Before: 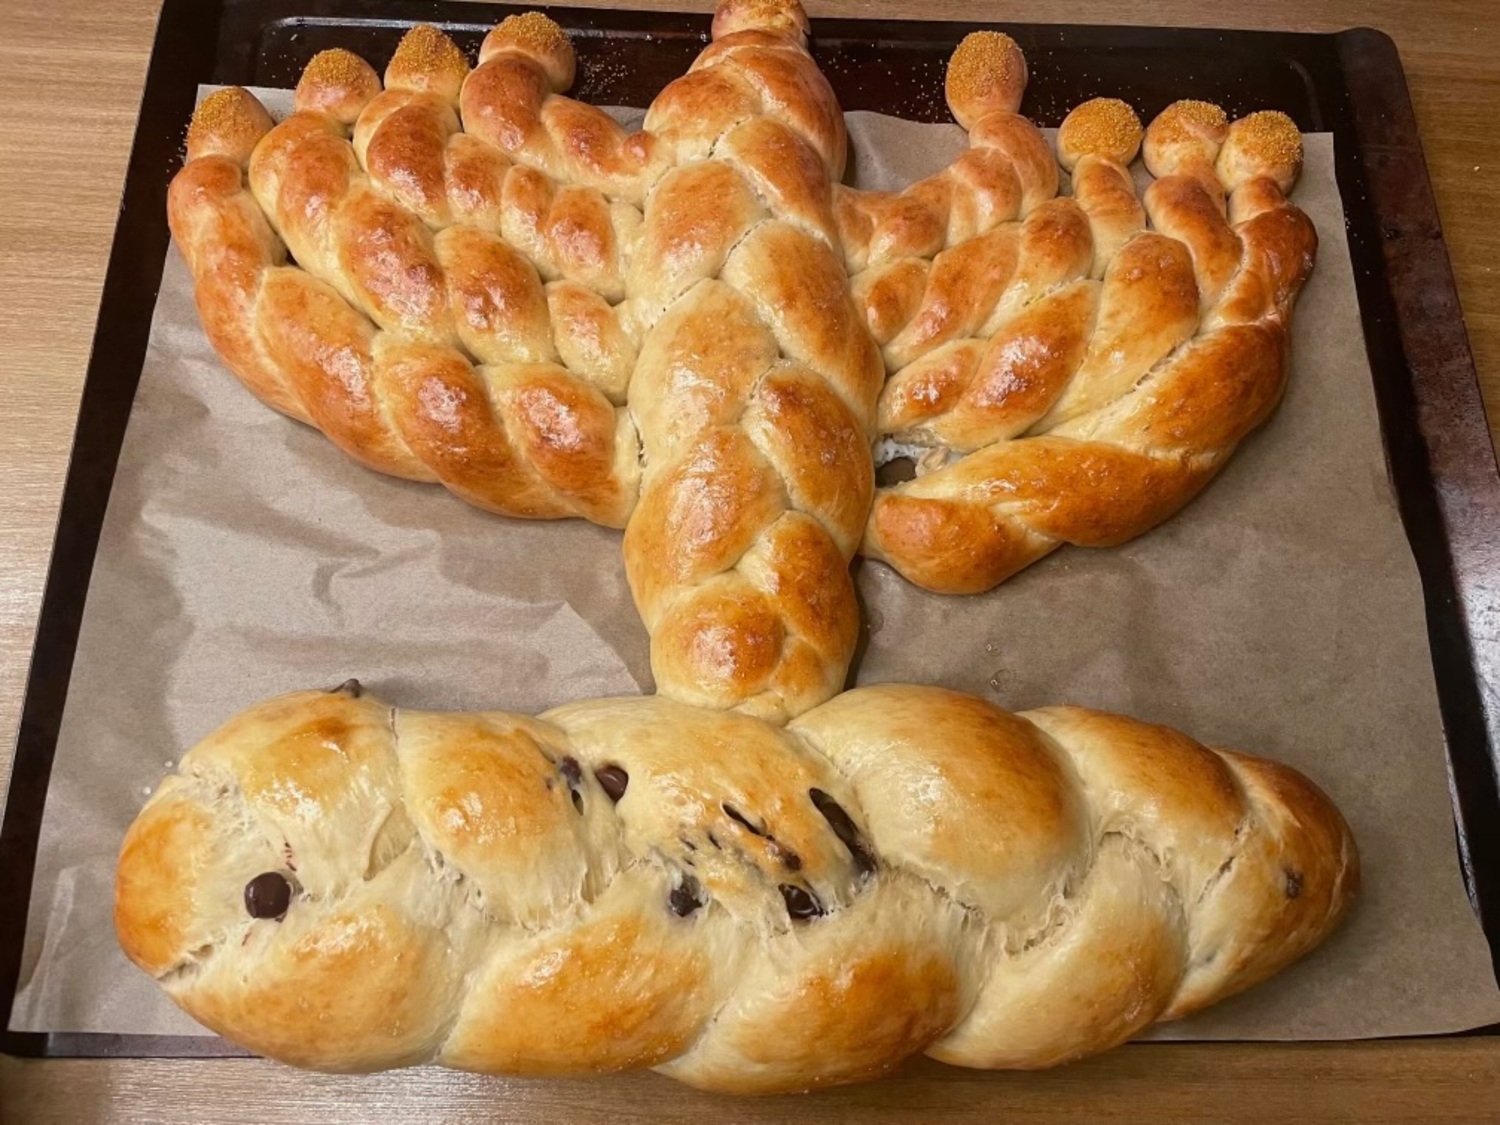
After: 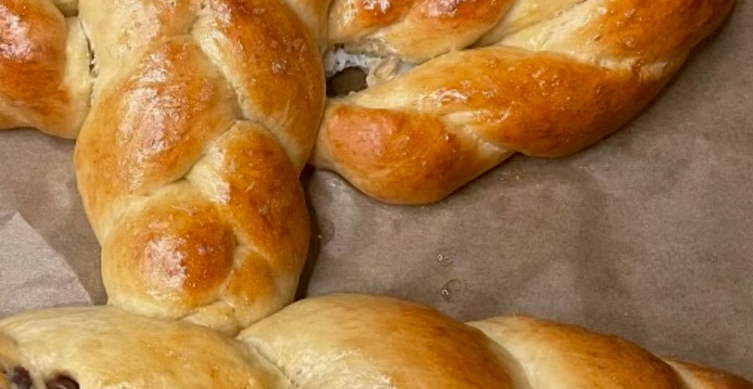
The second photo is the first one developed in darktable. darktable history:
crop: left 36.607%, top 34.735%, right 13.146%, bottom 30.611%
shadows and highlights: soften with gaussian
exposure: black level correction 0.005, exposure 0.014 EV, compensate highlight preservation false
